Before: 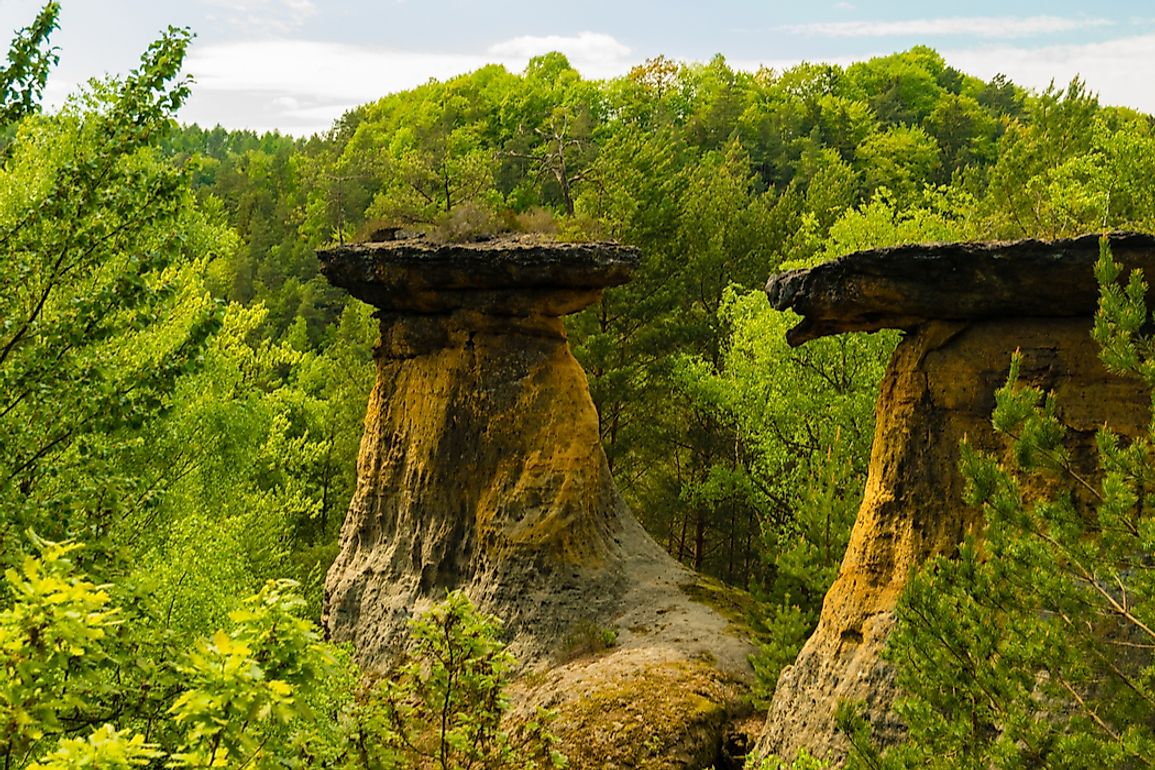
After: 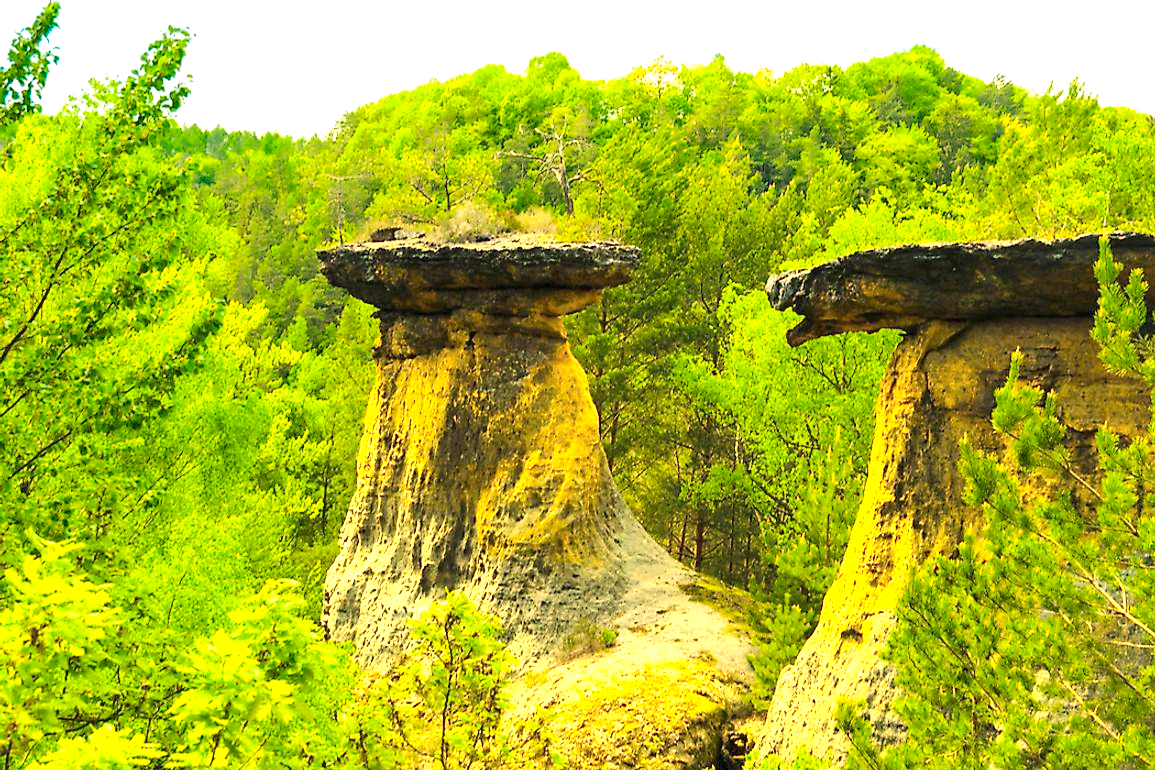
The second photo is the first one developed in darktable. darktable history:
contrast brightness saturation: contrast 0.2, brightness 0.16, saturation 0.22
exposure: exposure 2 EV, compensate exposure bias true, compensate highlight preservation false
color zones: curves: ch0 [(0, 0.558) (0.143, 0.548) (0.286, 0.447) (0.429, 0.259) (0.571, 0.5) (0.714, 0.5) (0.857, 0.593) (1, 0.558)]; ch1 [(0, 0.543) (0.01, 0.544) (0.12, 0.492) (0.248, 0.458) (0.5, 0.534) (0.748, 0.5) (0.99, 0.469) (1, 0.543)]; ch2 [(0, 0.507) (0.143, 0.522) (0.286, 0.505) (0.429, 0.5) (0.571, 0.5) (0.714, 0.5) (0.857, 0.5) (1, 0.507)]
